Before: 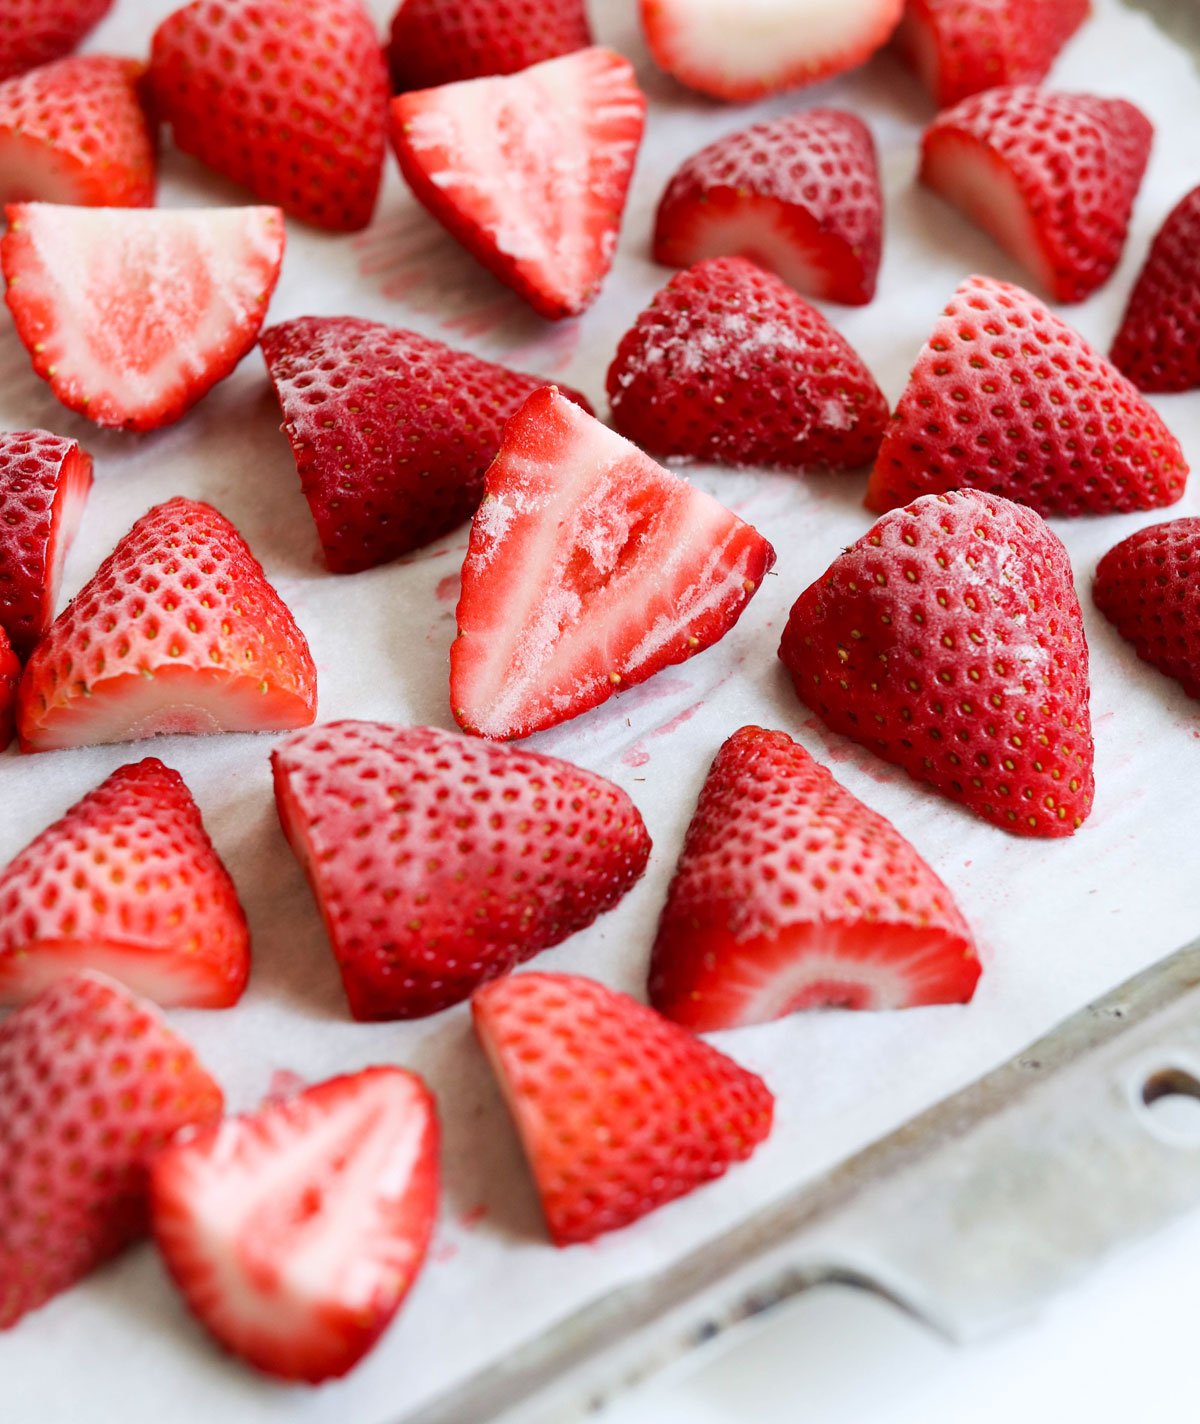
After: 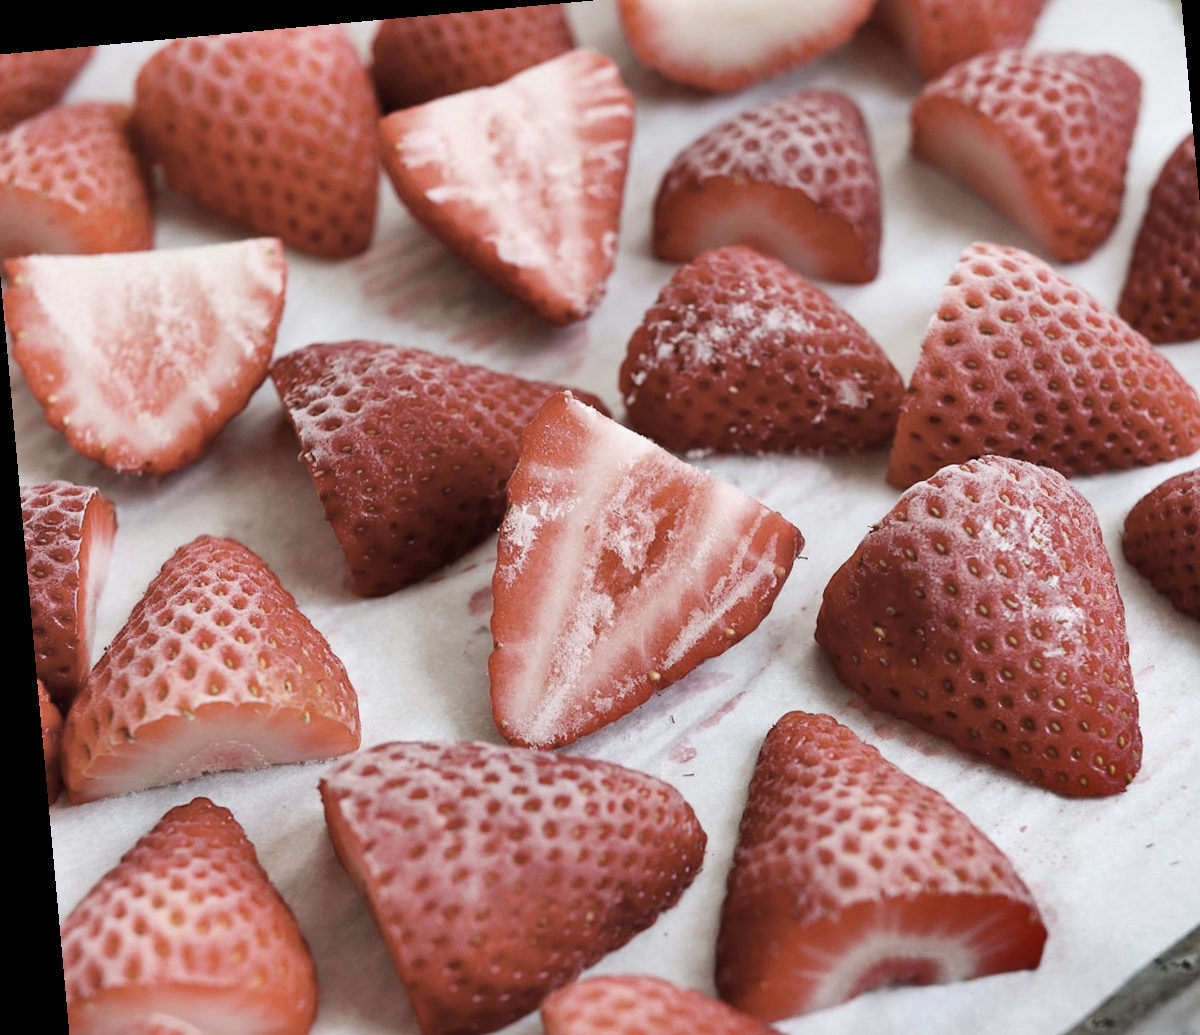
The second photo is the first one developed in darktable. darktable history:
crop: left 1.509%, top 3.452%, right 7.696%, bottom 28.452%
shadows and highlights: radius 108.52, shadows 40.68, highlights -72.88, low approximation 0.01, soften with gaussian
contrast brightness saturation: contrast 0.01, saturation -0.05
rotate and perspective: rotation -5.2°, automatic cropping off
color correction: saturation 0.57
